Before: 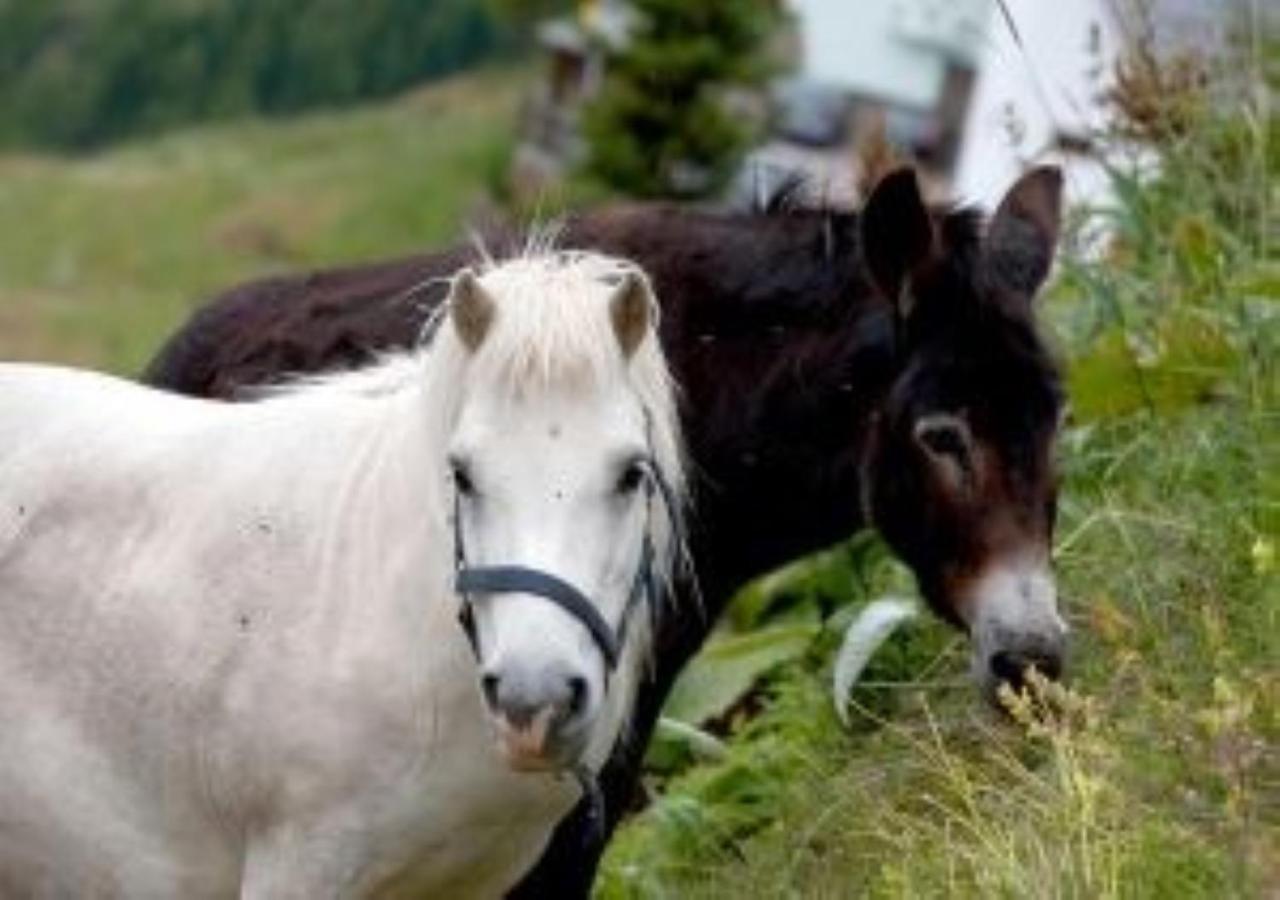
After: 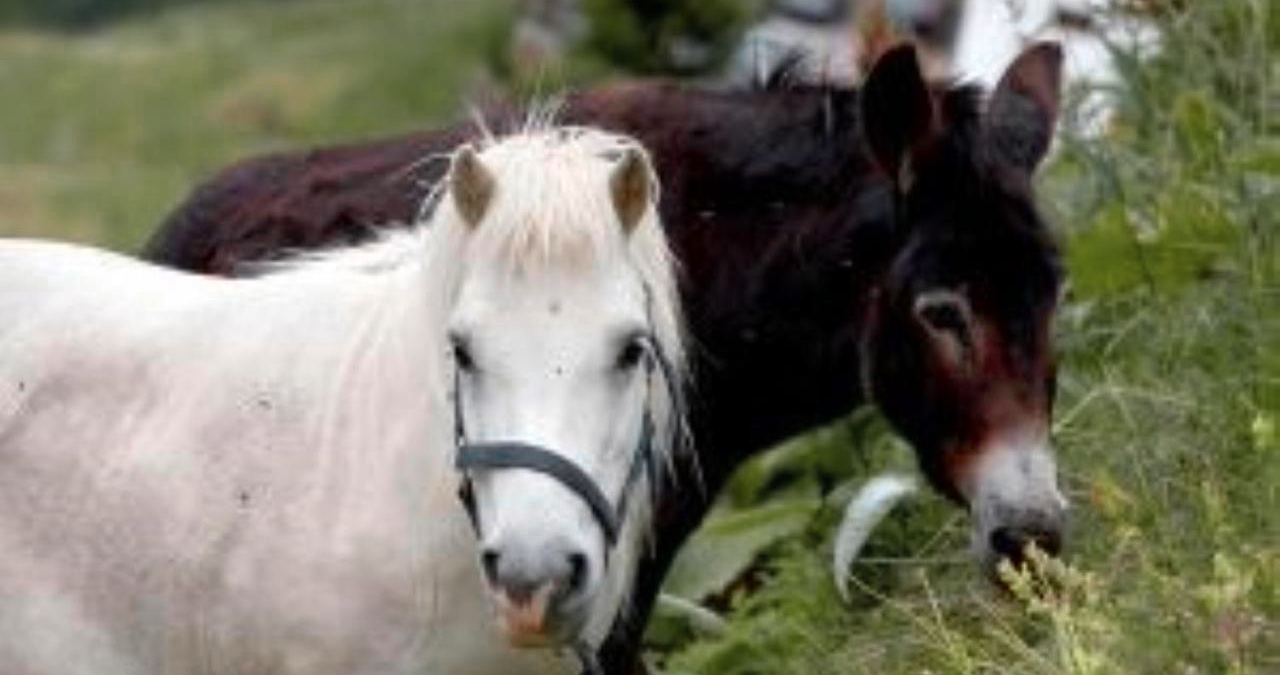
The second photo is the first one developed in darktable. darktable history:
tone equalizer: on, module defaults
crop: top 13.819%, bottom 11.169%
color zones: curves: ch0 [(0, 0.533) (0.126, 0.533) (0.234, 0.533) (0.368, 0.357) (0.5, 0.5) (0.625, 0.5) (0.74, 0.637) (0.875, 0.5)]; ch1 [(0.004, 0.708) (0.129, 0.662) (0.25, 0.5) (0.375, 0.331) (0.496, 0.396) (0.625, 0.649) (0.739, 0.26) (0.875, 0.5) (1, 0.478)]; ch2 [(0, 0.409) (0.132, 0.403) (0.236, 0.558) (0.379, 0.448) (0.5, 0.5) (0.625, 0.5) (0.691, 0.39) (0.875, 0.5)]
